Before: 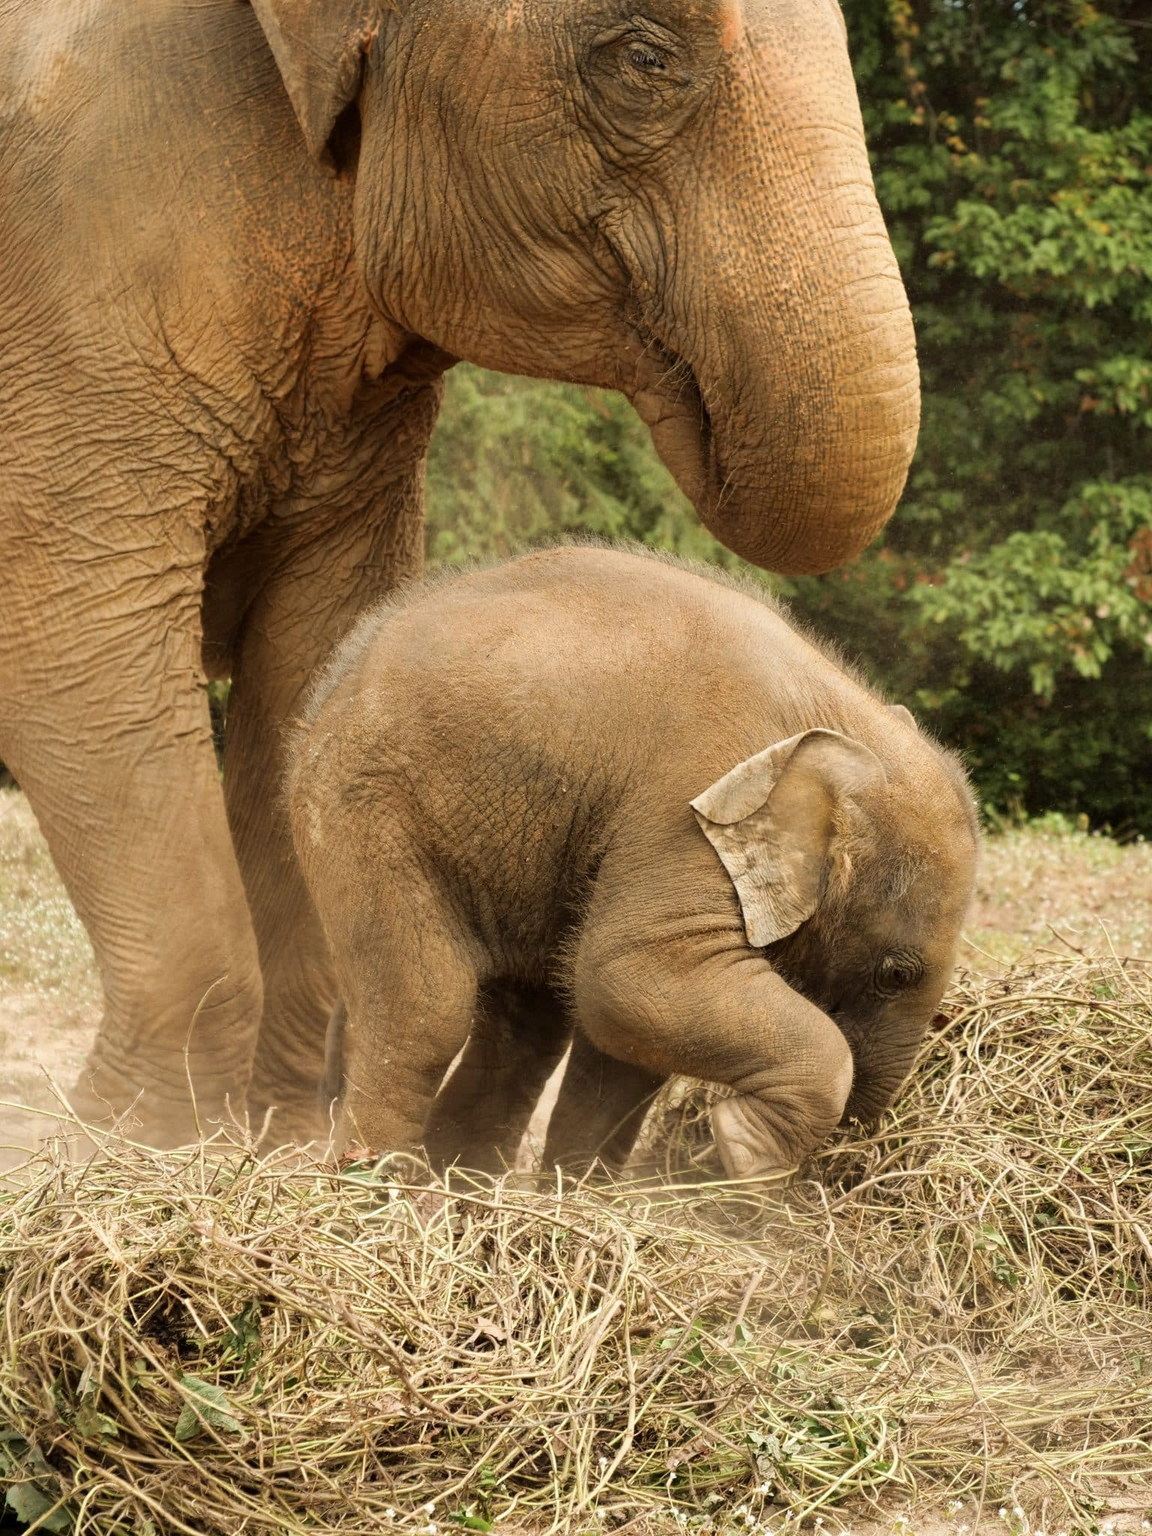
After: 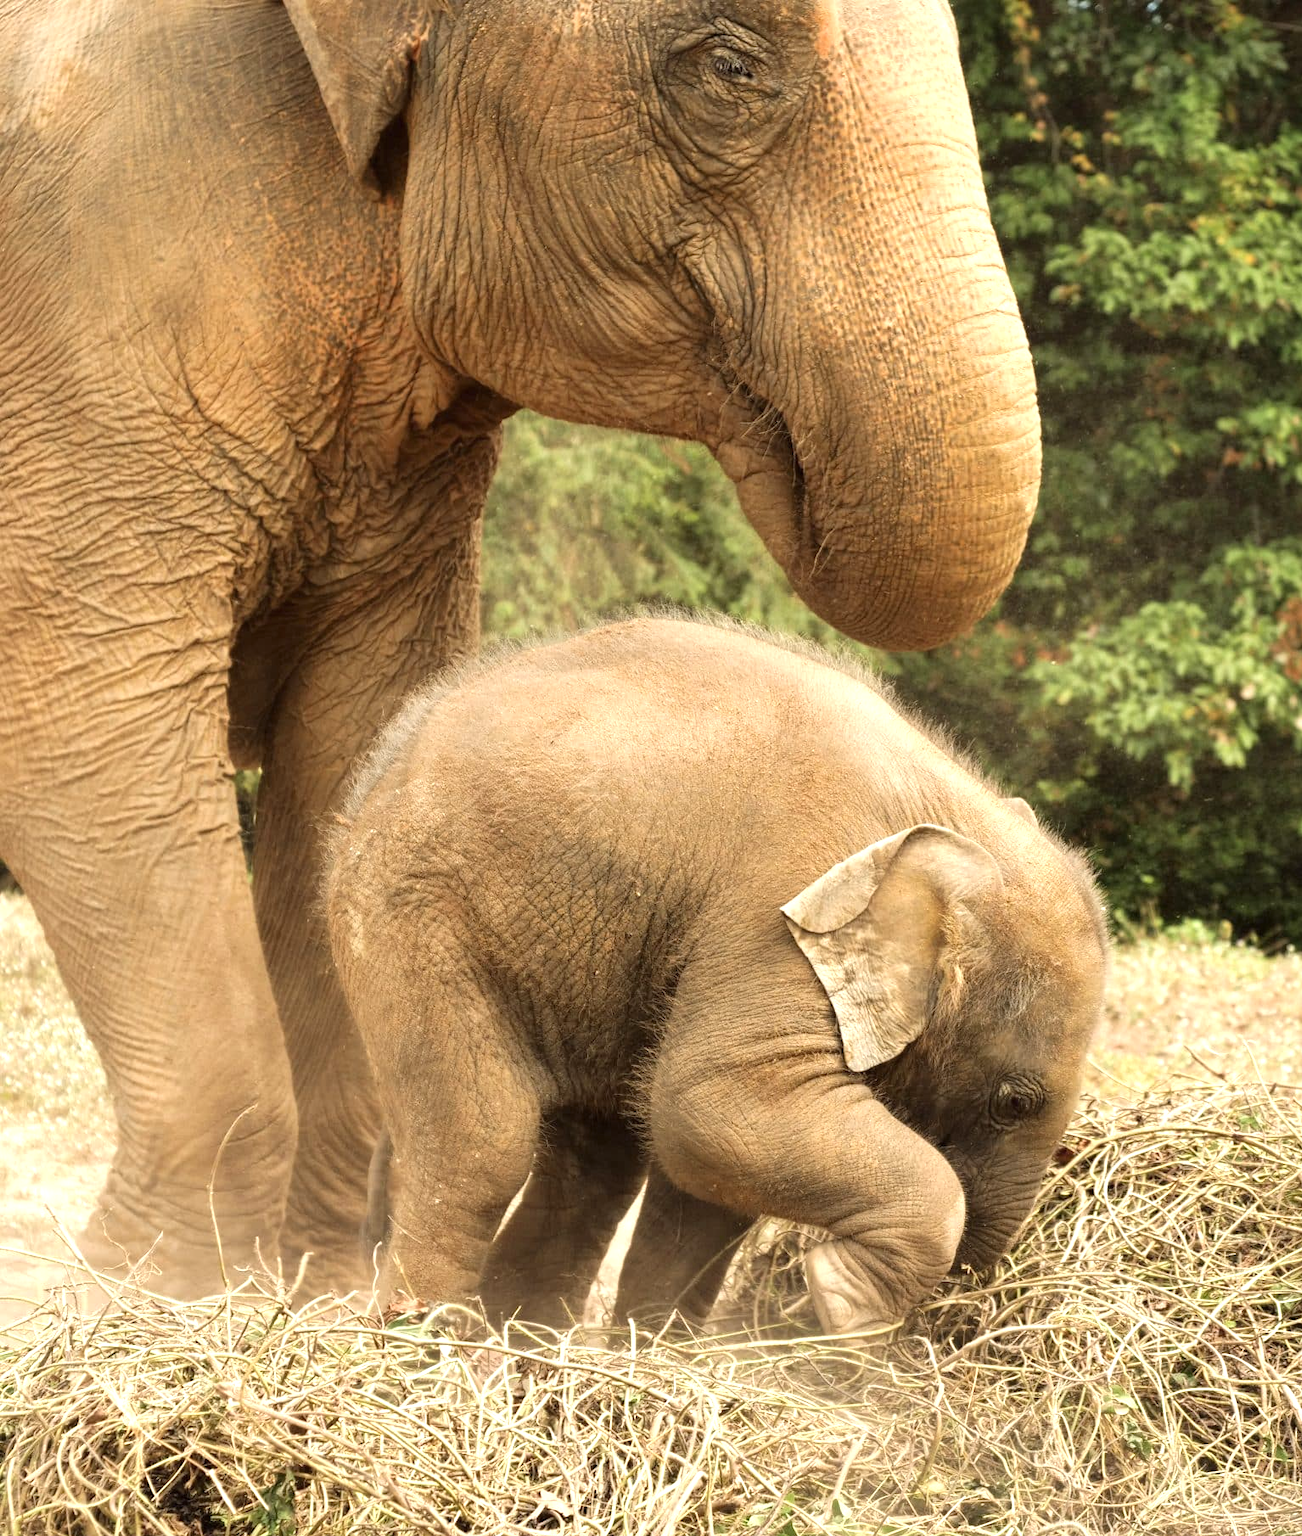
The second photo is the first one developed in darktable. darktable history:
contrast brightness saturation: saturation -0.054
crop and rotate: top 0%, bottom 11.575%
exposure: black level correction 0, exposure 0.69 EV, compensate exposure bias true, compensate highlight preservation false
